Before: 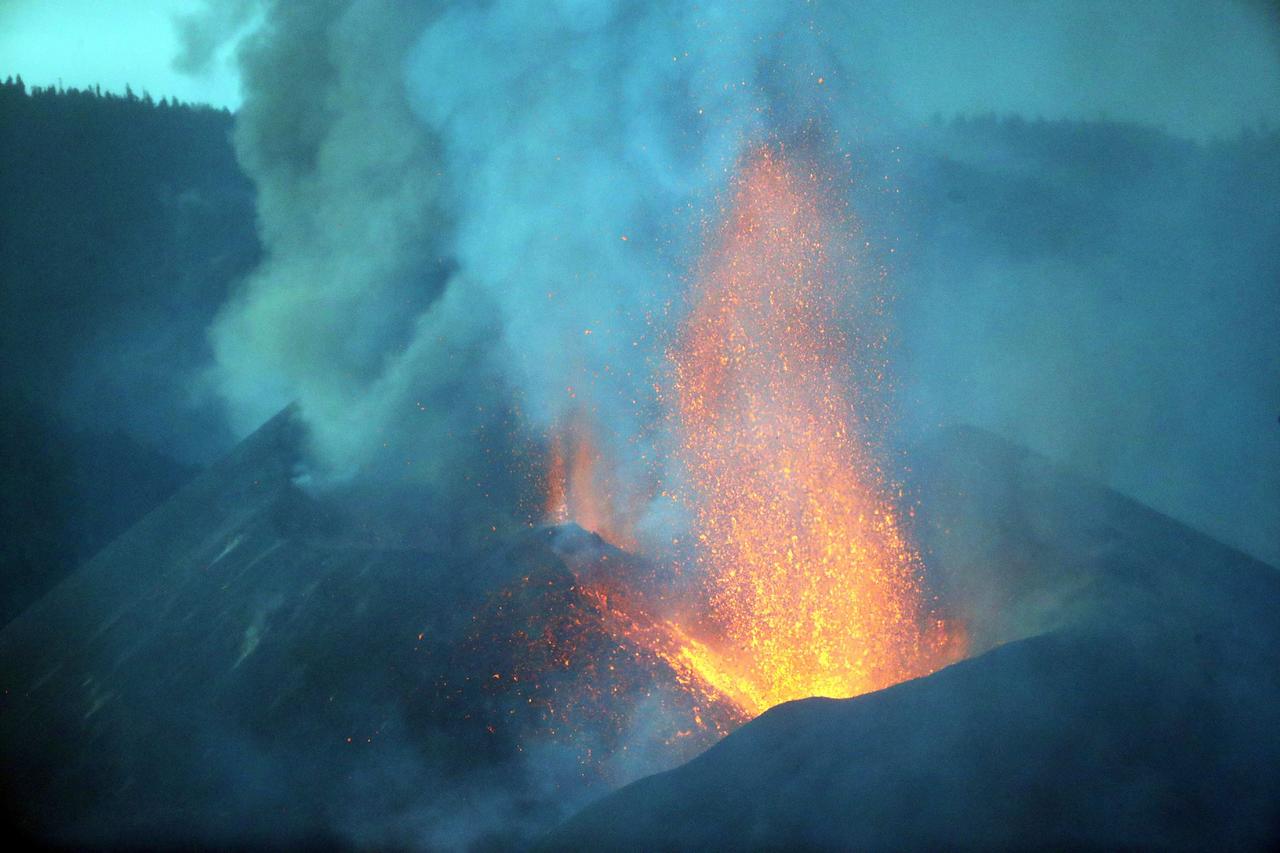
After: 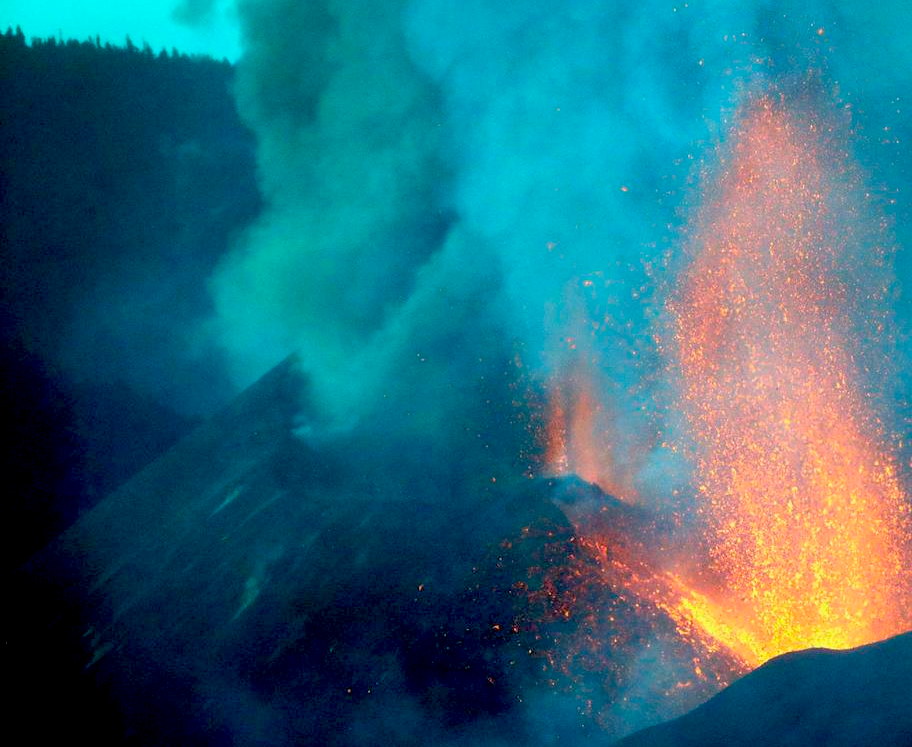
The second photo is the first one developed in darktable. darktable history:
exposure: black level correction 0.029, exposure -0.073 EV, compensate highlight preservation false
crop: top 5.803%, right 27.864%, bottom 5.804%
